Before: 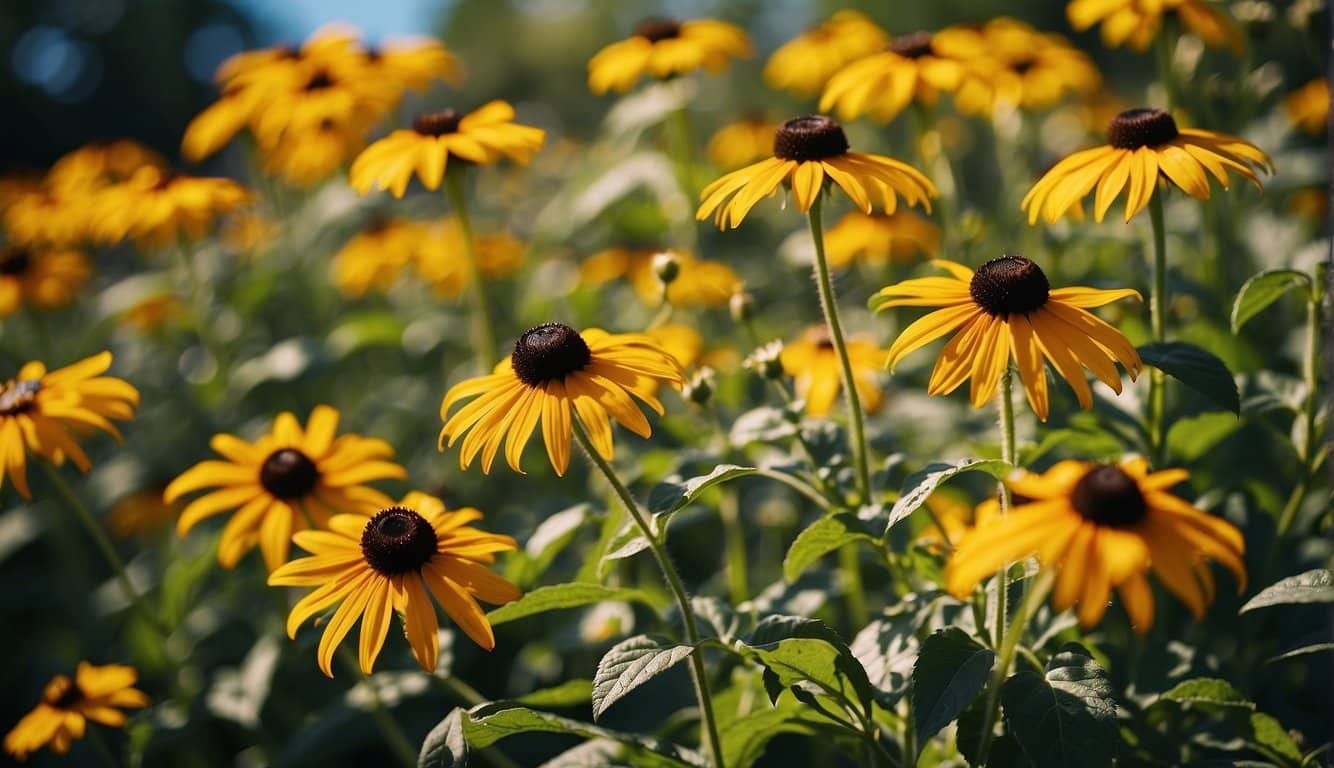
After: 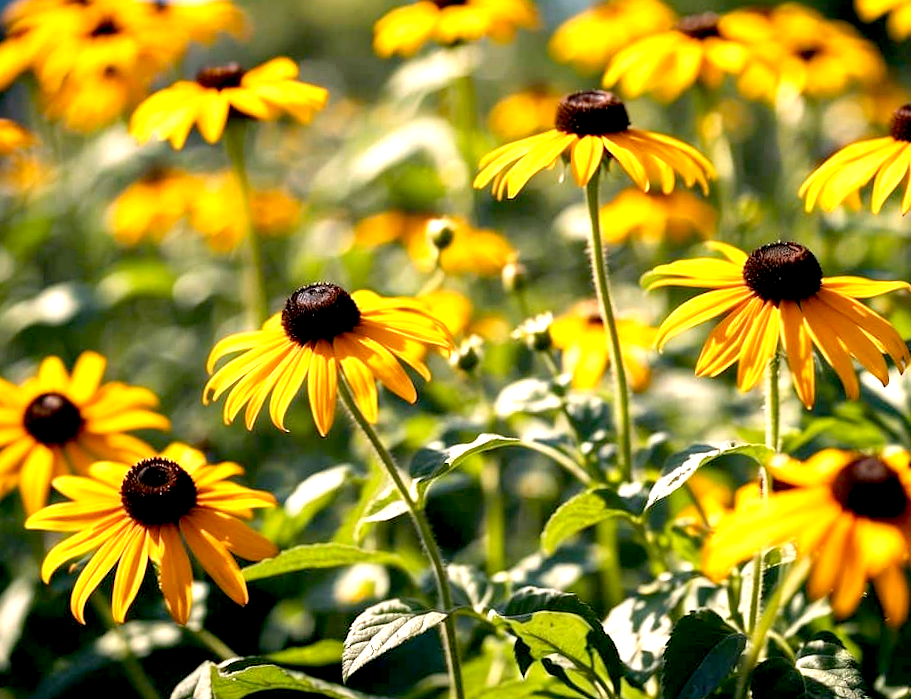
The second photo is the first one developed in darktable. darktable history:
crop and rotate: angle -3.27°, left 14.277%, top 0.028%, right 10.766%, bottom 0.028%
exposure: black level correction 0.011, exposure 1.088 EV, compensate exposure bias true, compensate highlight preservation false
